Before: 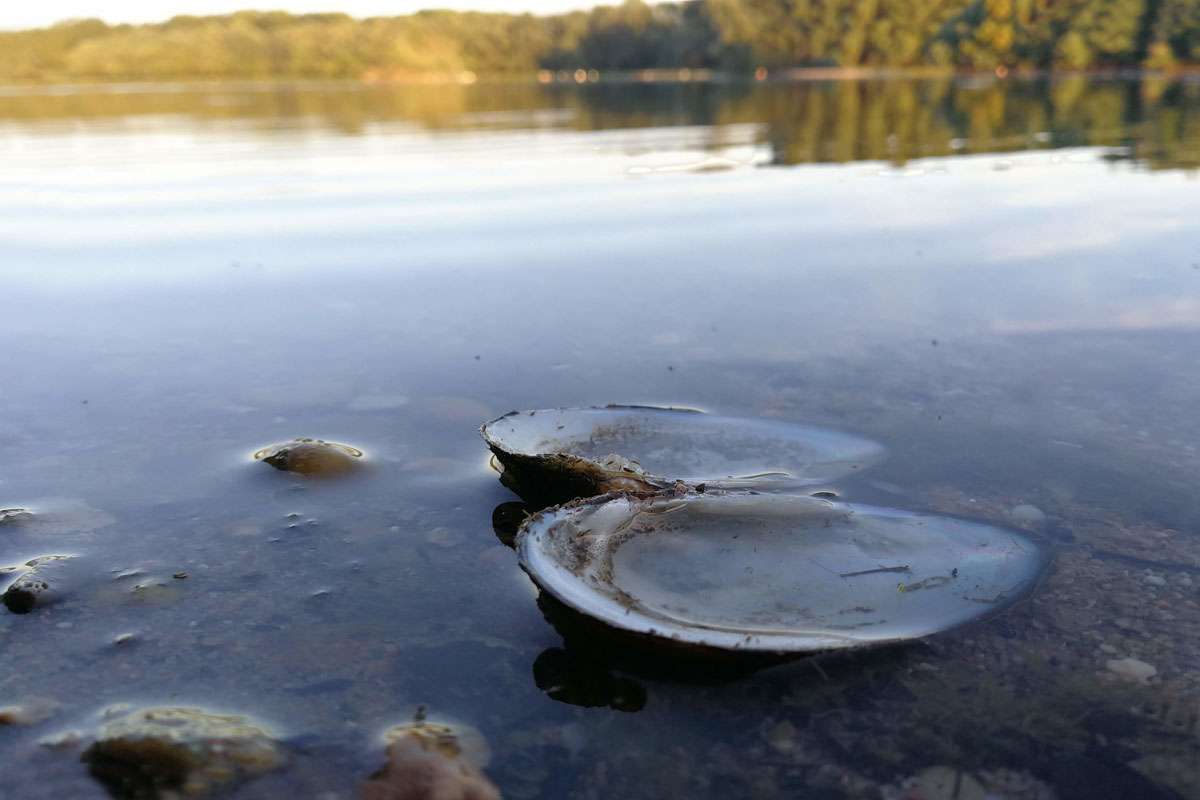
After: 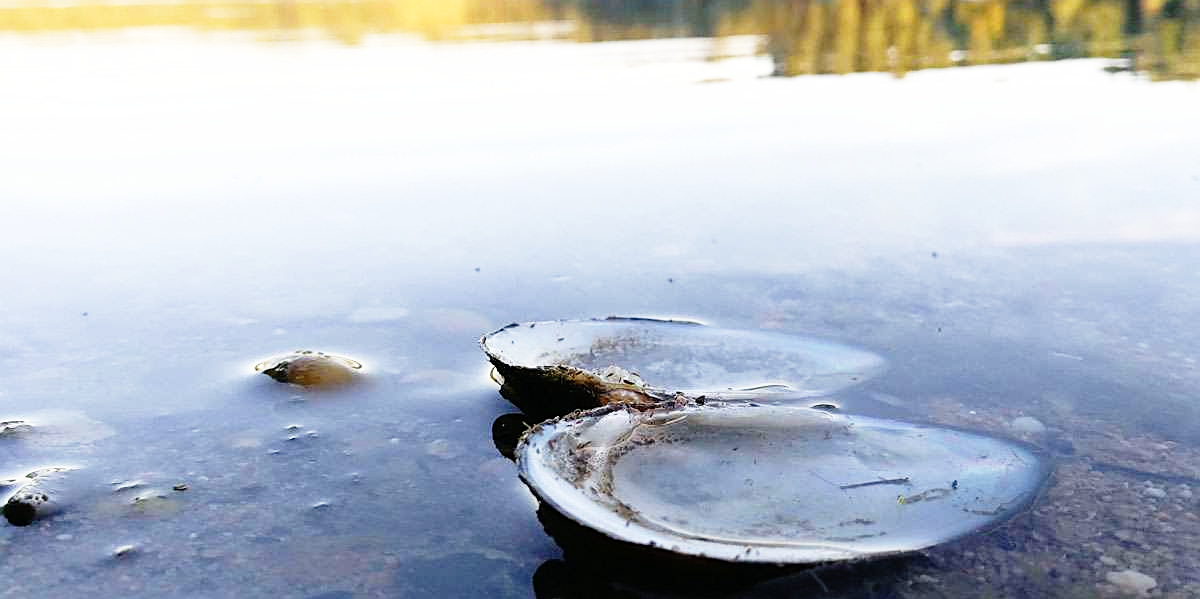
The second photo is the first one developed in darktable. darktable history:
base curve: curves: ch0 [(0, 0) (0.012, 0.01) (0.073, 0.168) (0.31, 0.711) (0.645, 0.957) (1, 1)], preserve colors none
sharpen: on, module defaults
crop: top 11.062%, bottom 13.939%
contrast brightness saturation: saturation -0.046
